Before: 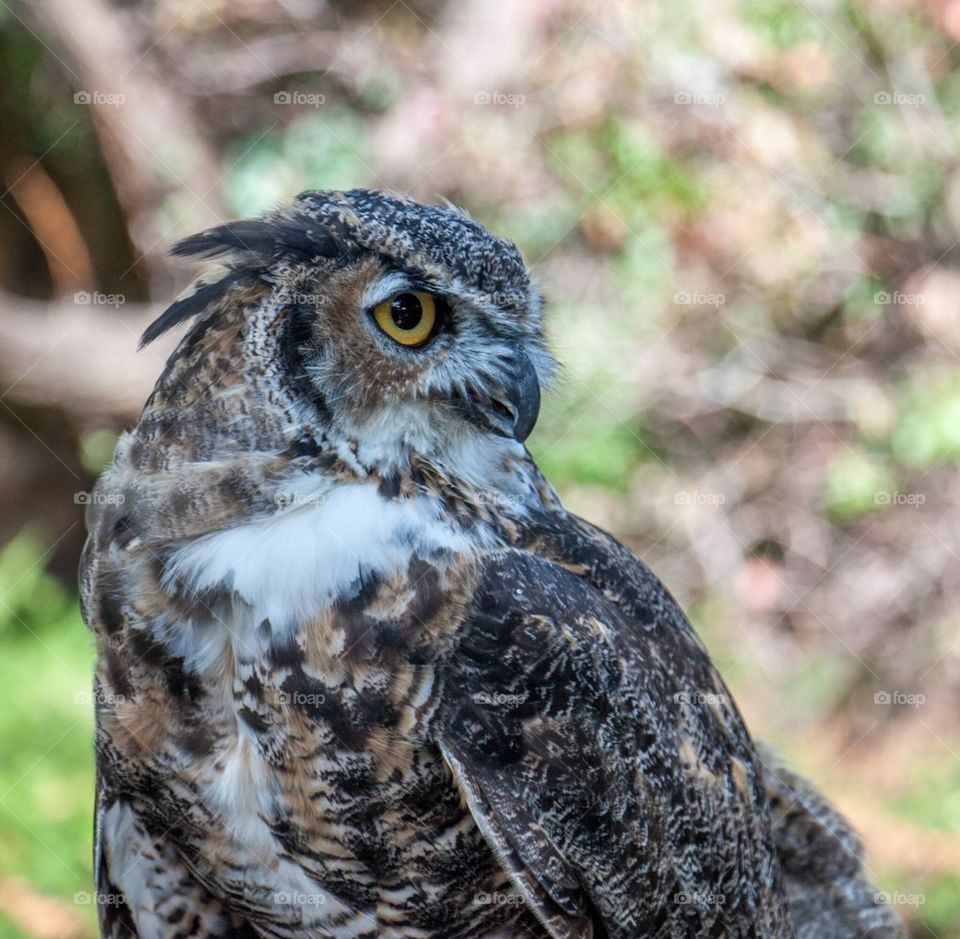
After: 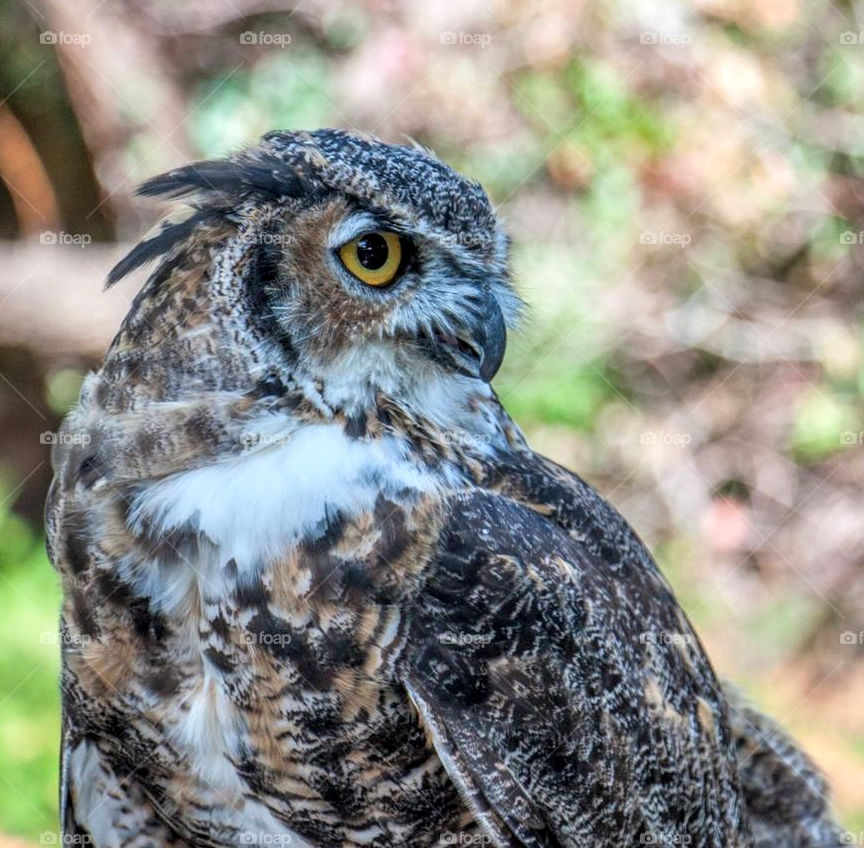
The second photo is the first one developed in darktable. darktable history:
contrast brightness saturation: contrast 0.071, brightness 0.083, saturation 0.177
local contrast: on, module defaults
crop: left 3.602%, top 6.475%, right 6.34%, bottom 3.192%
